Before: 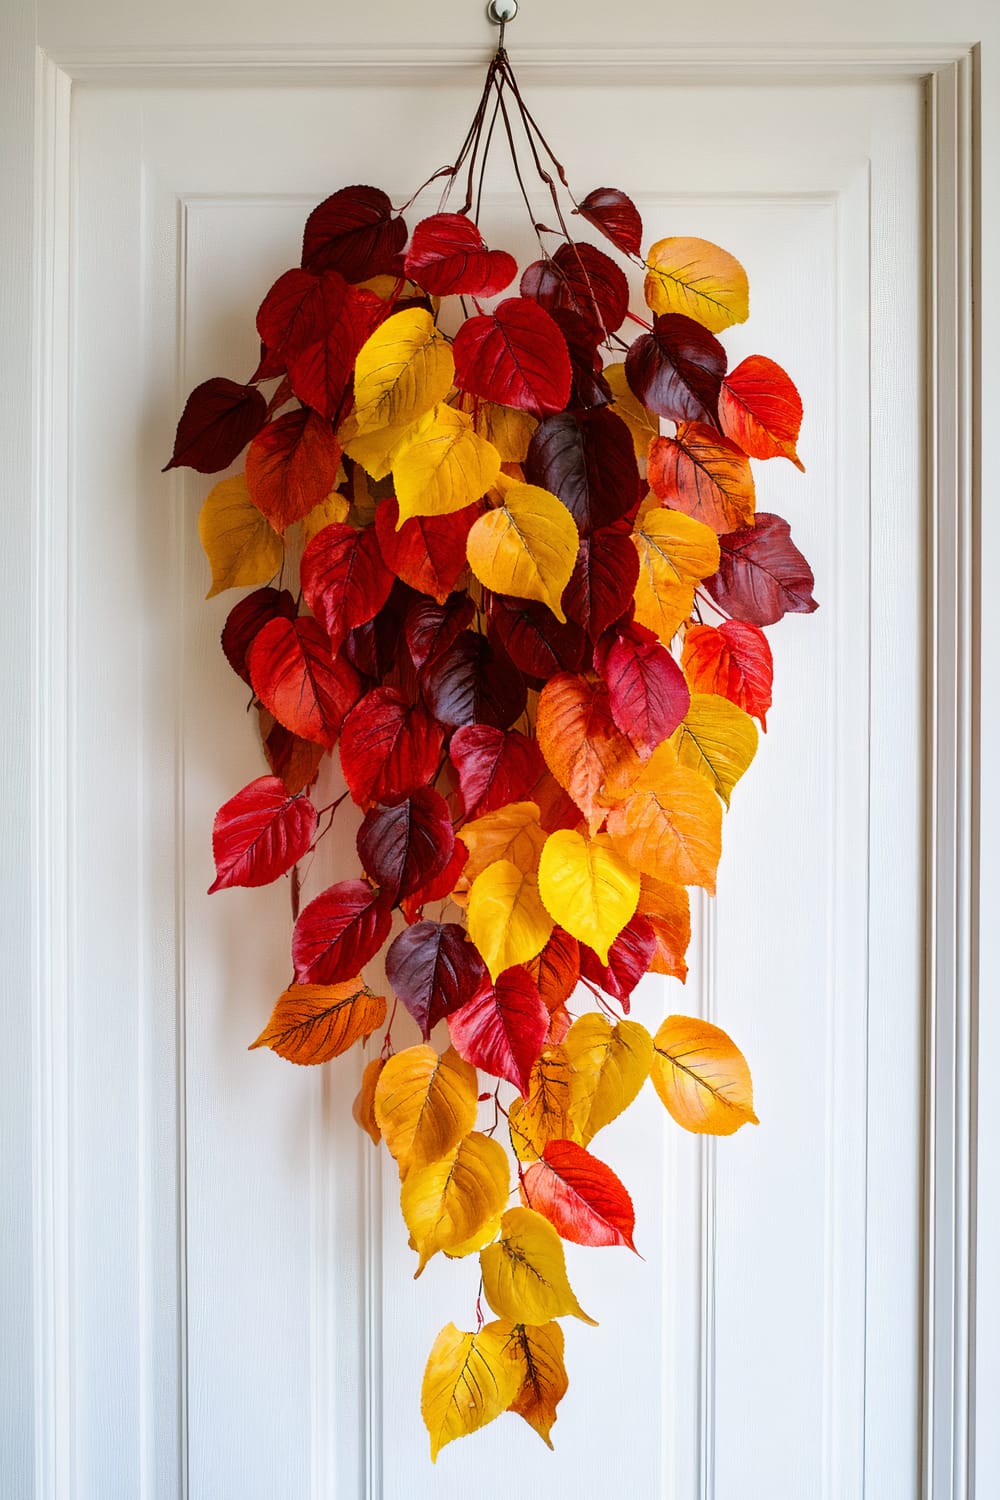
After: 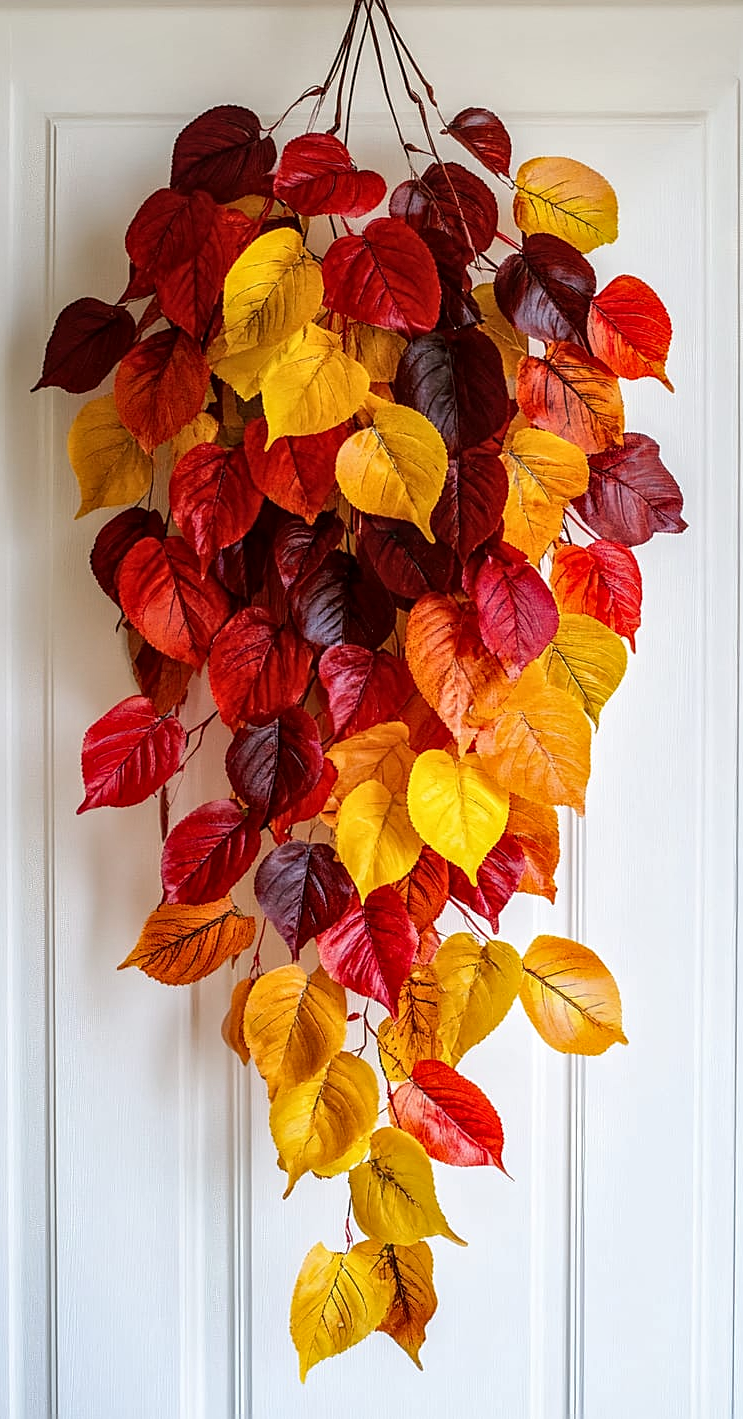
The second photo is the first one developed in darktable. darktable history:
local contrast: on, module defaults
crop and rotate: left 13.121%, top 5.372%, right 12.55%
sharpen: on, module defaults
